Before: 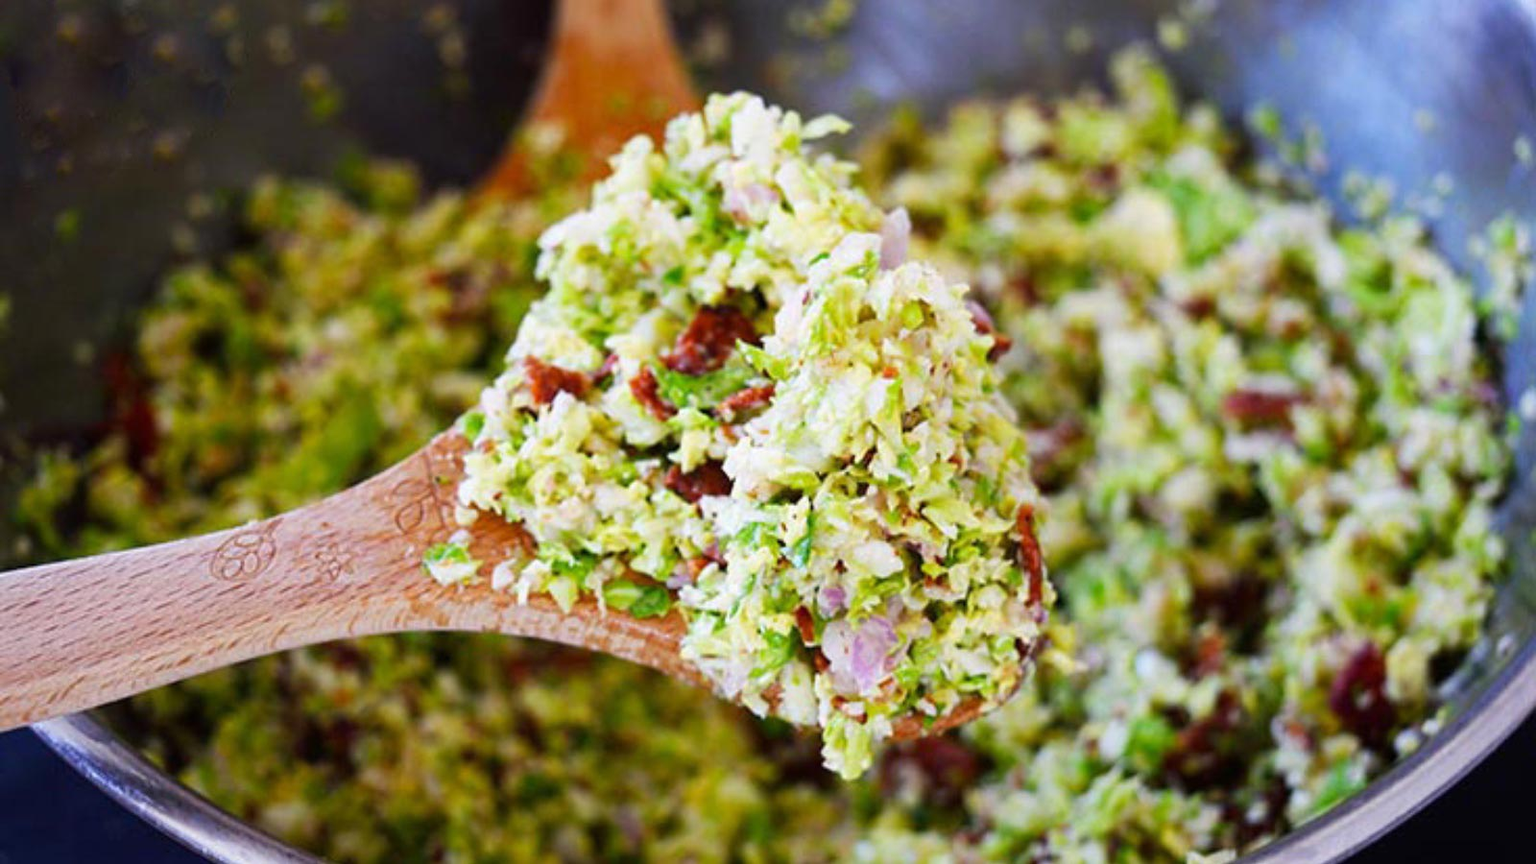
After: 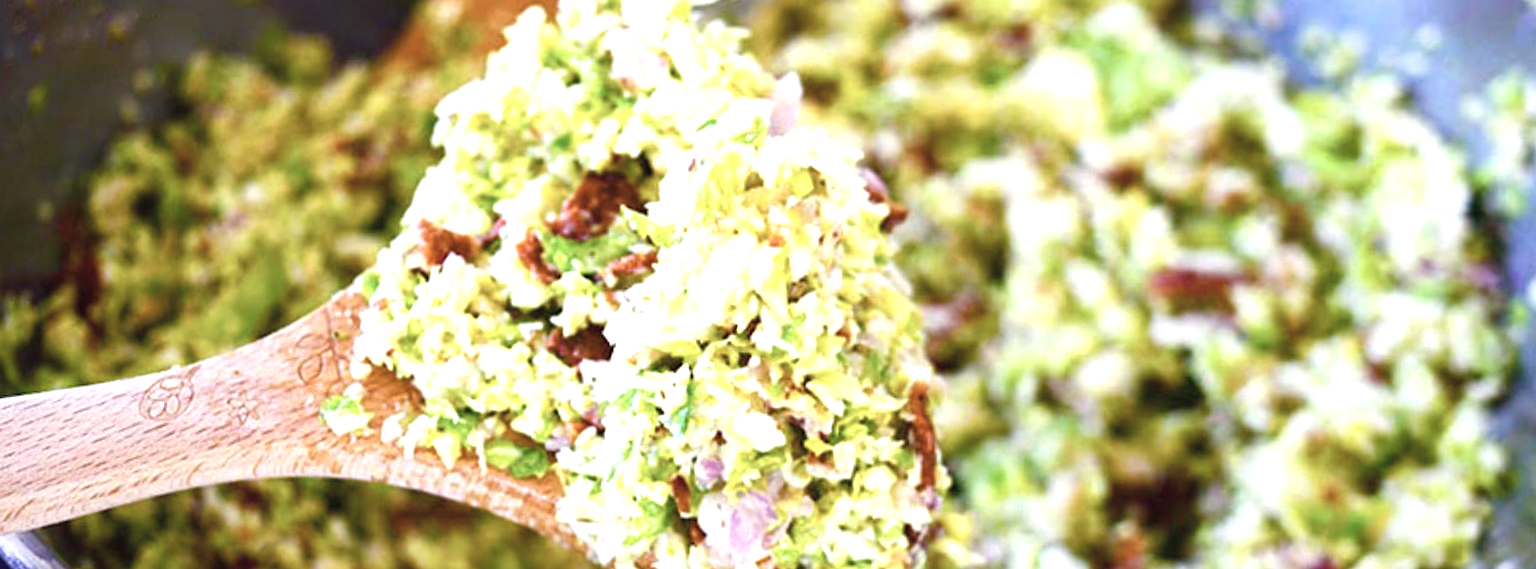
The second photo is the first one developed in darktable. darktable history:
rotate and perspective: rotation 1.69°, lens shift (vertical) -0.023, lens shift (horizontal) -0.291, crop left 0.025, crop right 0.988, crop top 0.092, crop bottom 0.842
exposure: black level correction 0, exposure 1 EV, compensate exposure bias true, compensate highlight preservation false
contrast brightness saturation: contrast -0.05, saturation -0.41
crop: top 11.038%, bottom 13.962%
color balance rgb: perceptual saturation grading › global saturation 20%, perceptual saturation grading › highlights -25%, perceptual saturation grading › shadows 50.52%, global vibrance 40.24%
